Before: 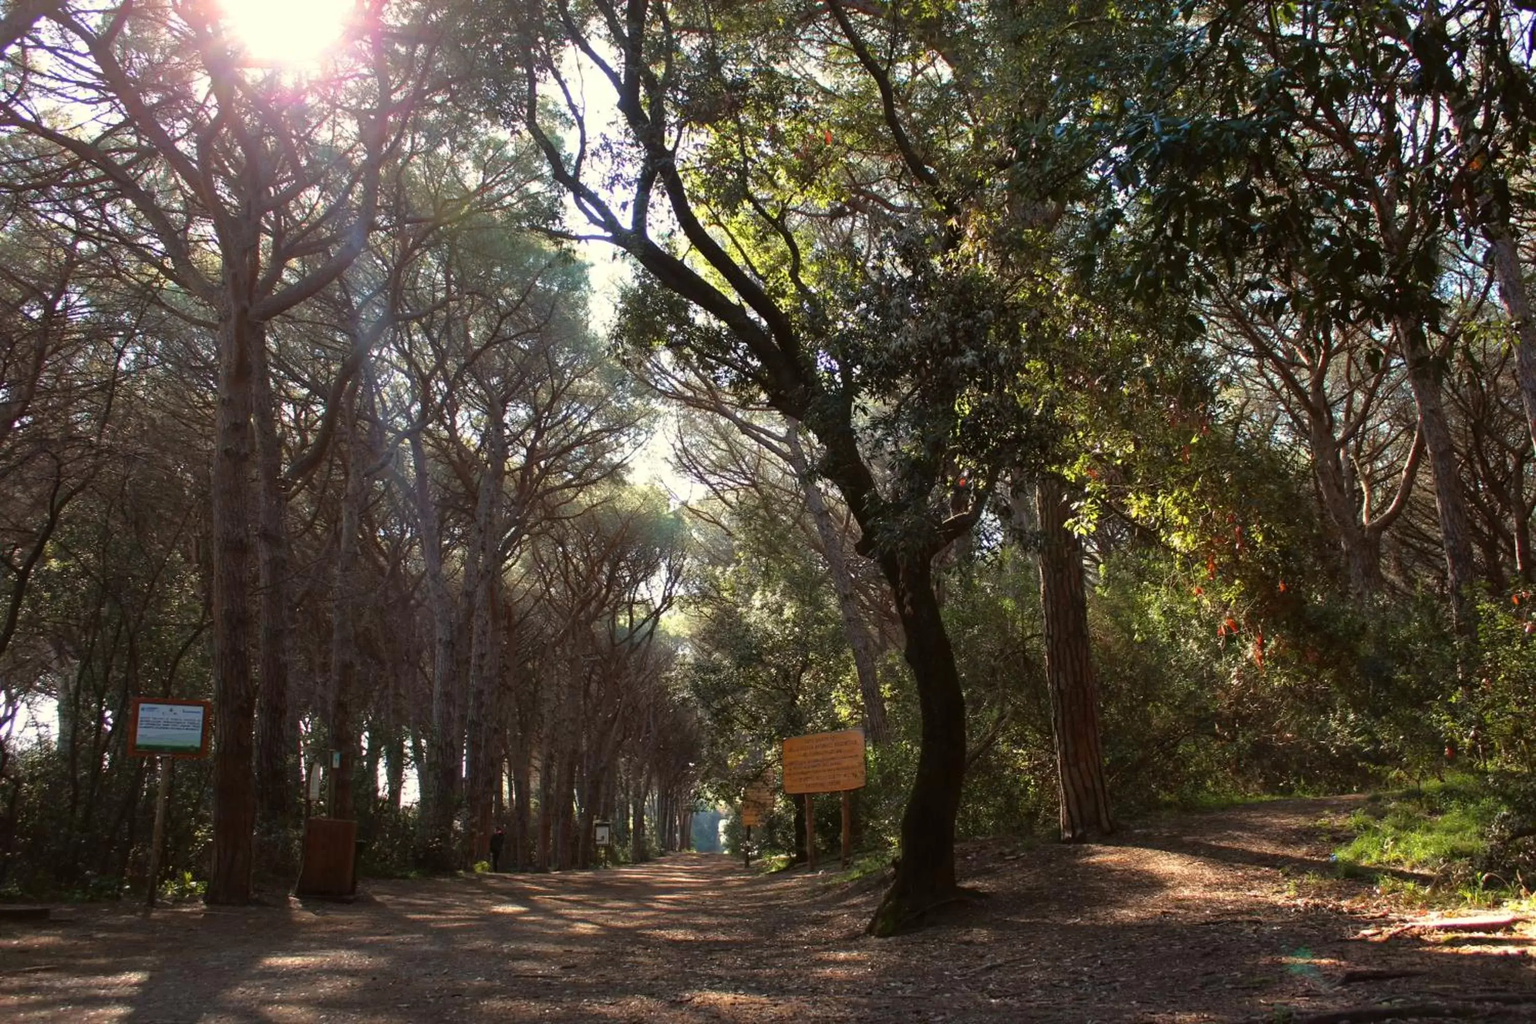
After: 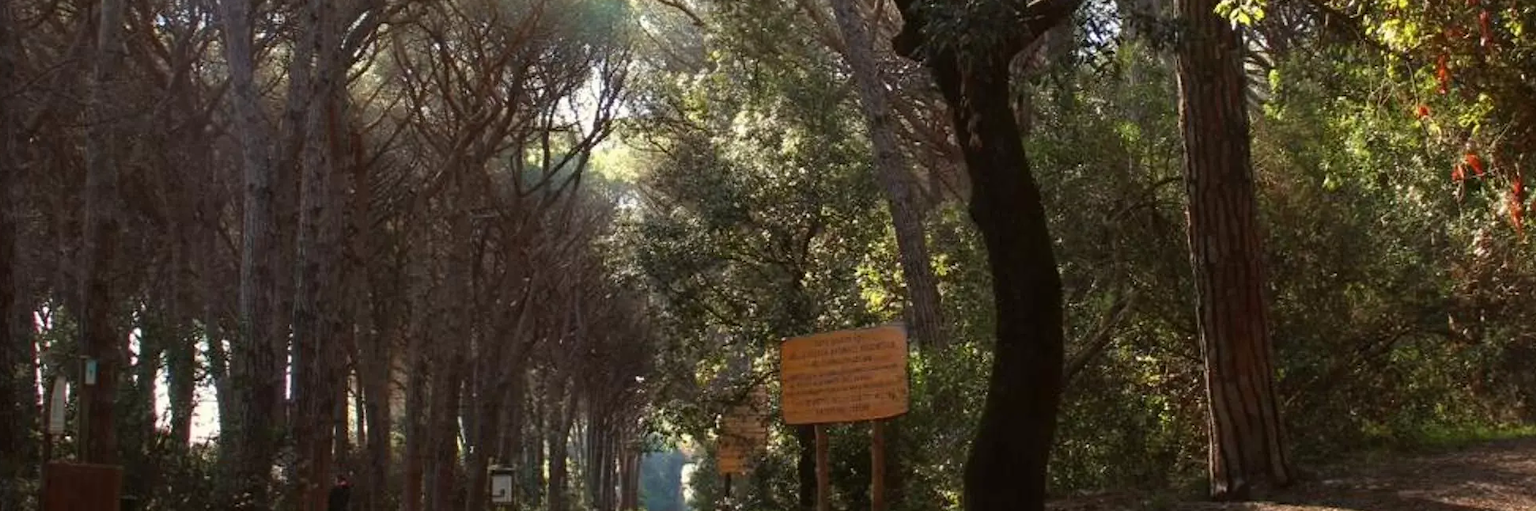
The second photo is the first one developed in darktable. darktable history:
crop: left 18.1%, top 50.707%, right 17.147%, bottom 16.934%
